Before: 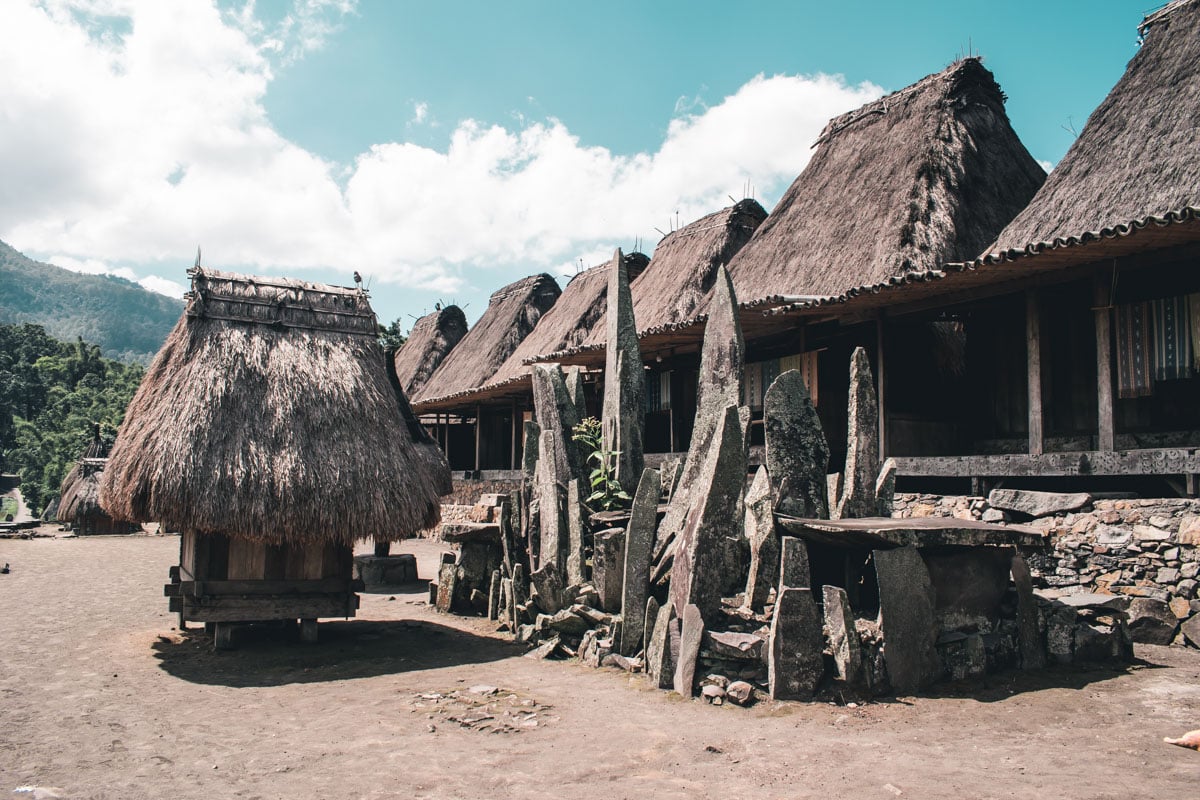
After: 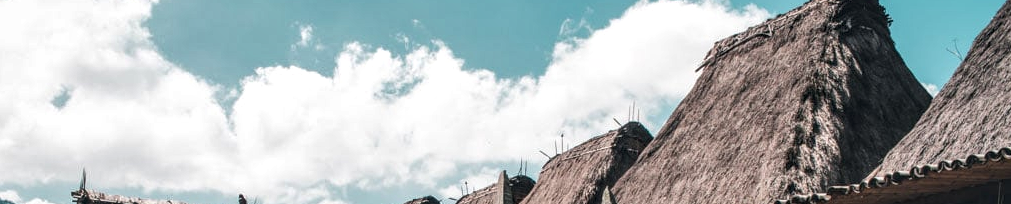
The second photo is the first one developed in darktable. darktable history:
crop and rotate: left 9.662%, top 9.656%, right 6.017%, bottom 64.816%
shadows and highlights: radius 133.44, soften with gaussian
local contrast: detail 130%
